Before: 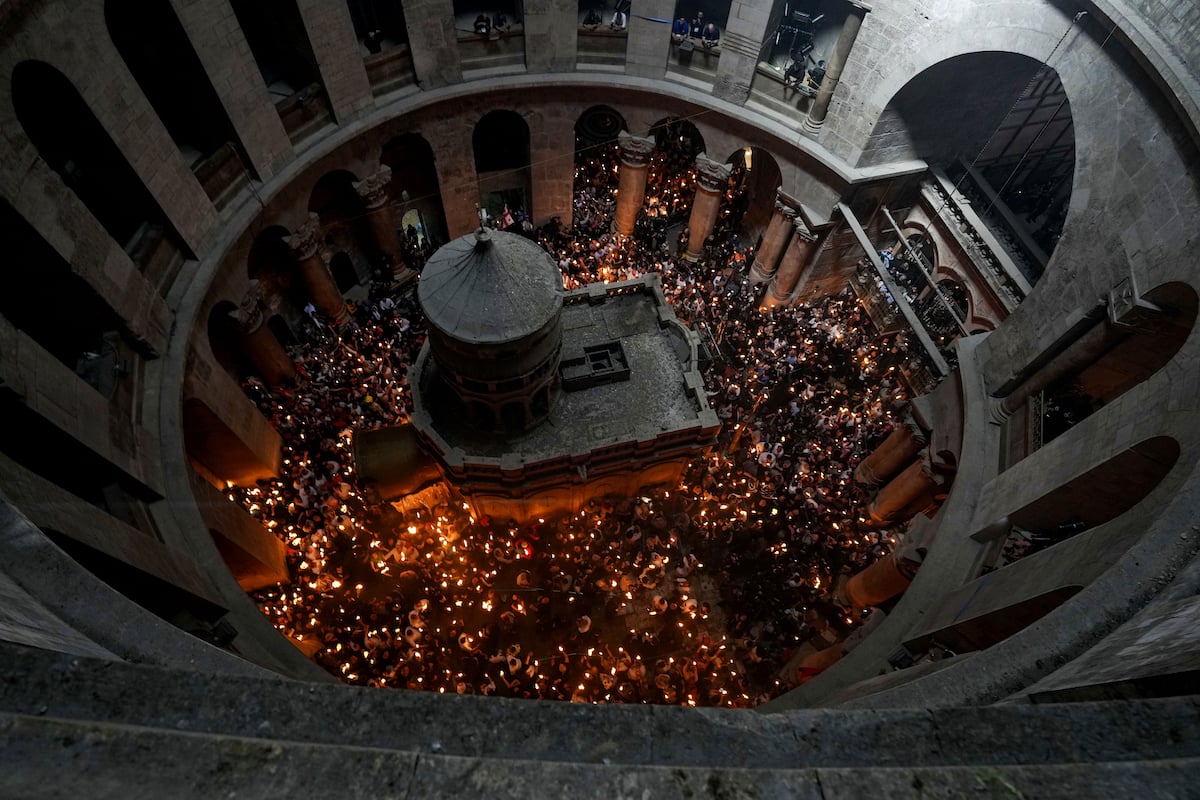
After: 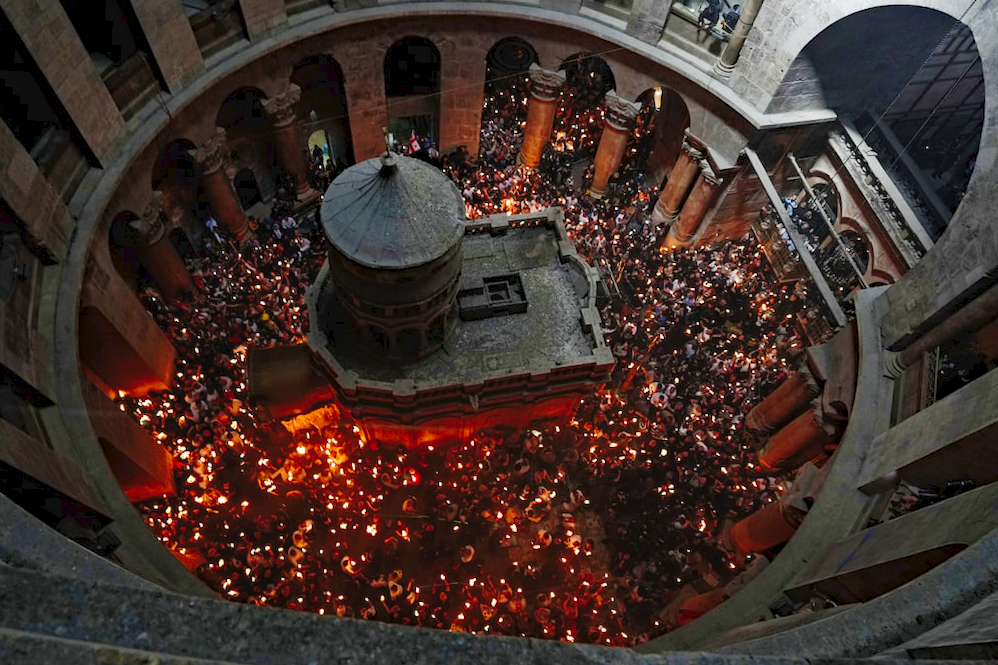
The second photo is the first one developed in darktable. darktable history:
tone curve: curves: ch0 [(0, 0) (0.003, 0.039) (0.011, 0.042) (0.025, 0.048) (0.044, 0.058) (0.069, 0.071) (0.1, 0.089) (0.136, 0.114) (0.177, 0.146) (0.224, 0.199) (0.277, 0.27) (0.335, 0.364) (0.399, 0.47) (0.468, 0.566) (0.543, 0.643) (0.623, 0.73) (0.709, 0.8) (0.801, 0.863) (0.898, 0.925) (1, 1)], preserve colors none
crop and rotate: angle -3.27°, left 5.211%, top 5.211%, right 4.607%, bottom 4.607%
rgb curve: curves: ch0 [(0, 0) (0.072, 0.166) (0.217, 0.293) (0.414, 0.42) (1, 1)], compensate middle gray true, preserve colors basic power
haze removal: compatibility mode true, adaptive false
